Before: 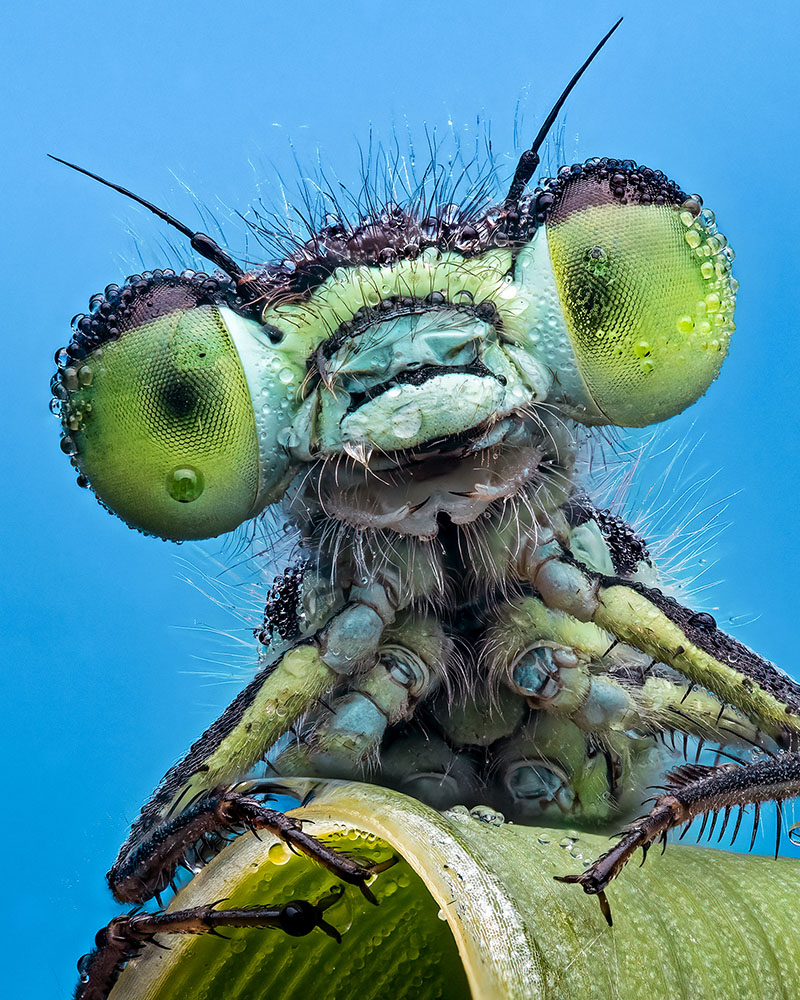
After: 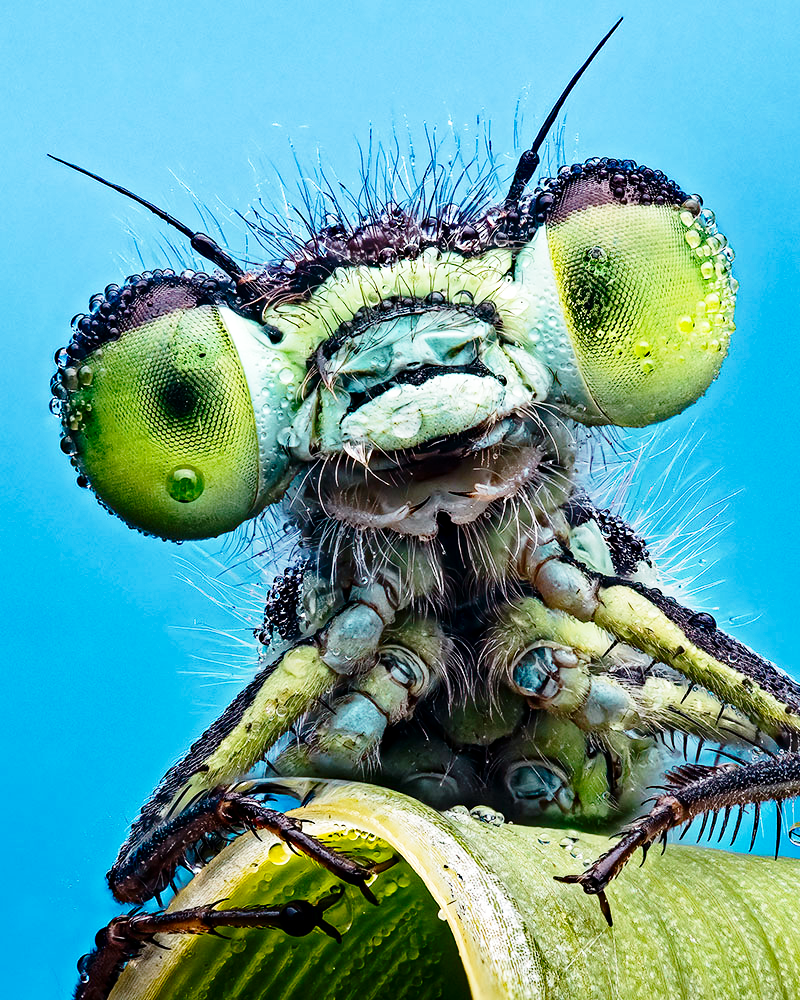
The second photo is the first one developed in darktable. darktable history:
contrast brightness saturation: contrast 0.07, brightness -0.13, saturation 0.06
base curve: curves: ch0 [(0, 0) (0.028, 0.03) (0.121, 0.232) (0.46, 0.748) (0.859, 0.968) (1, 1)], preserve colors none
haze removal: strength 0.25, distance 0.25, compatibility mode true, adaptive false
